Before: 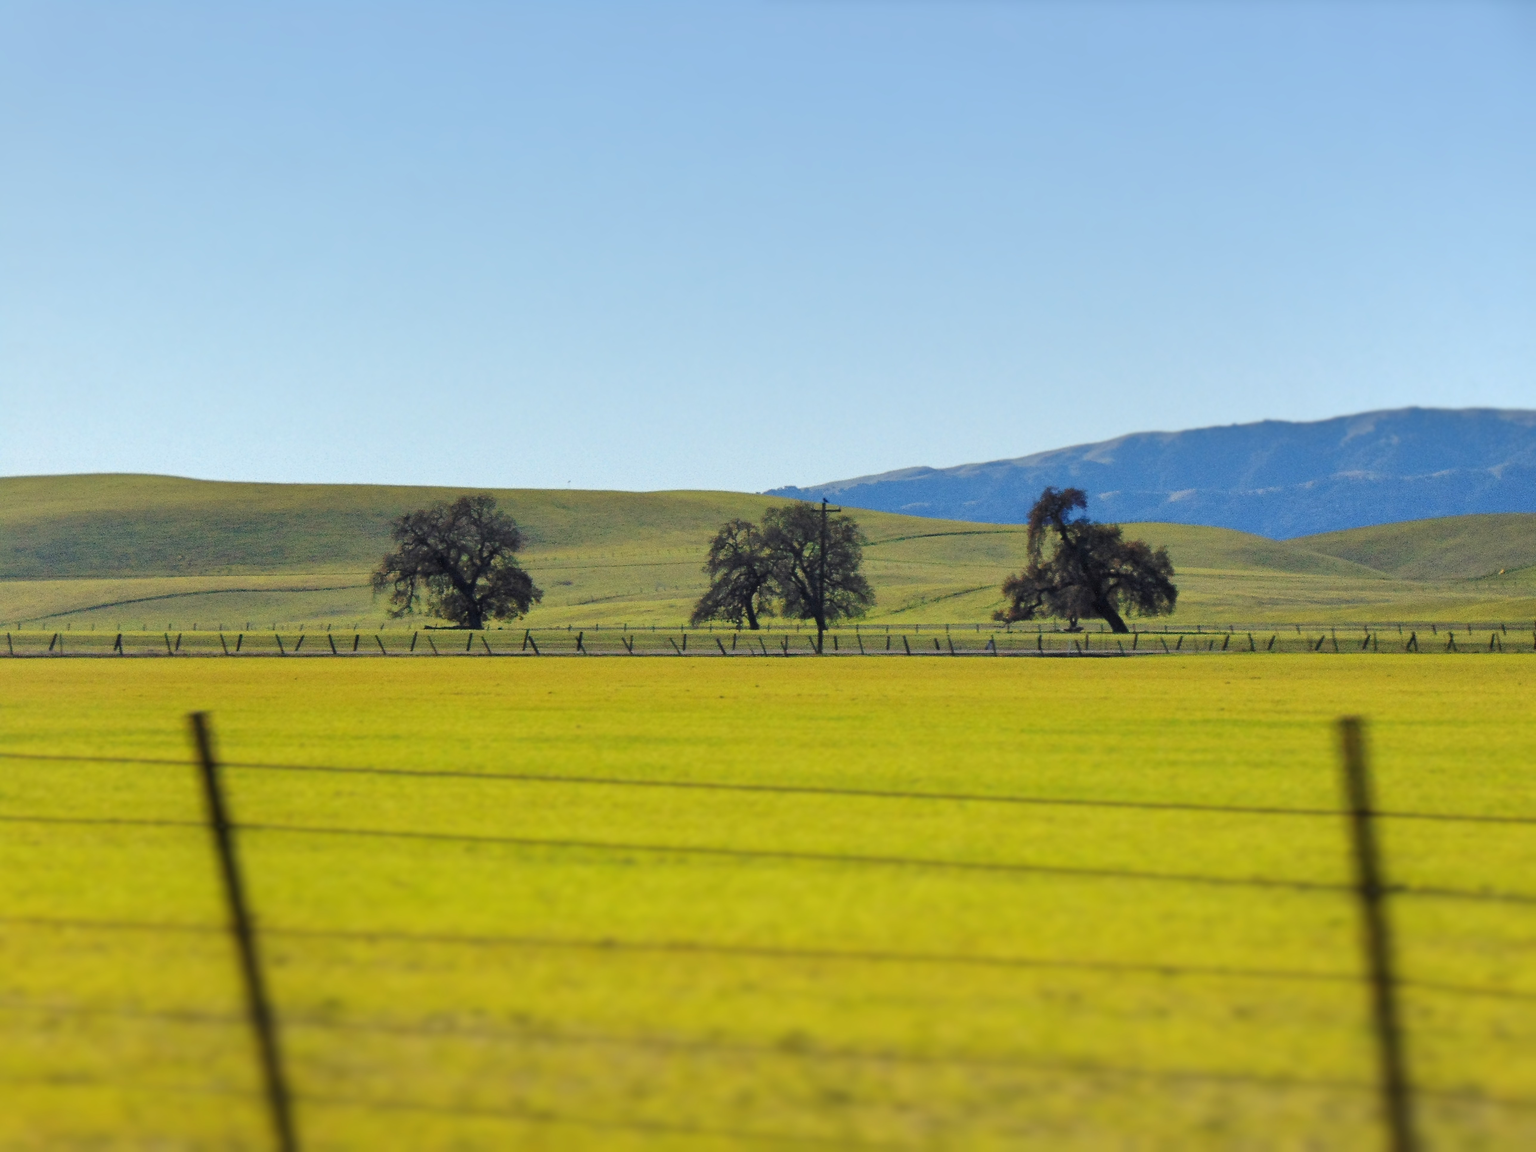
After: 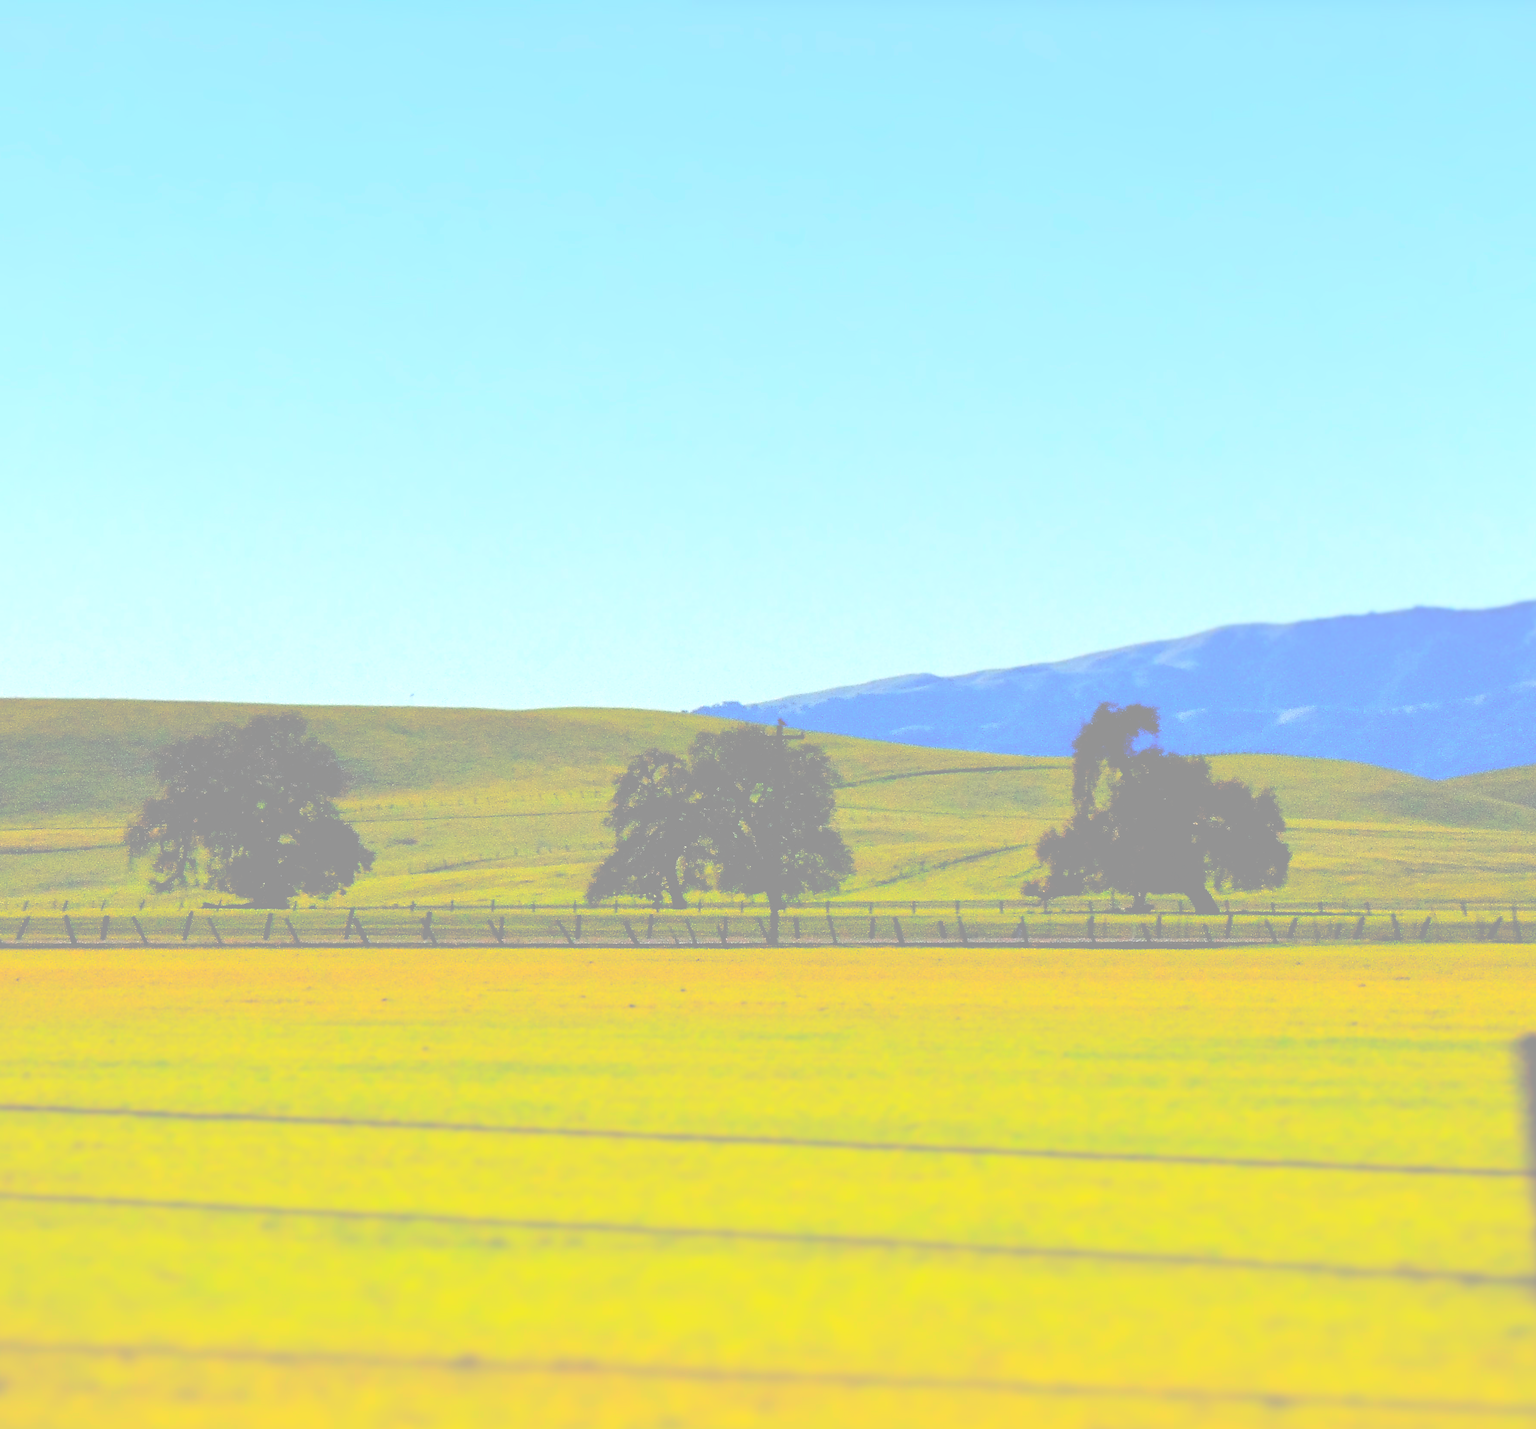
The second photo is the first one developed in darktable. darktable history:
crop: left 18.479%, right 12.2%, bottom 13.971%
contrast brightness saturation: brightness 1
base curve: curves: ch0 [(0, 0.036) (0.083, 0.04) (0.804, 1)], preserve colors none
